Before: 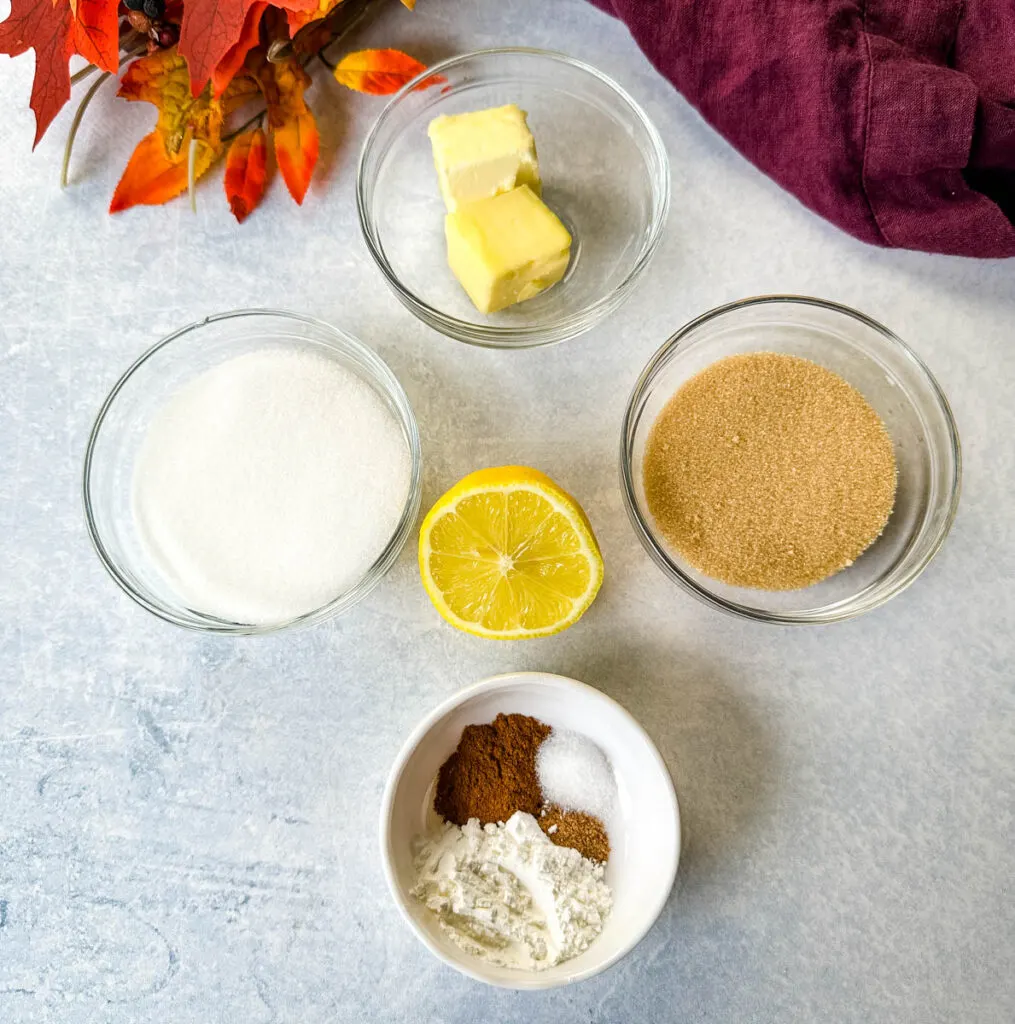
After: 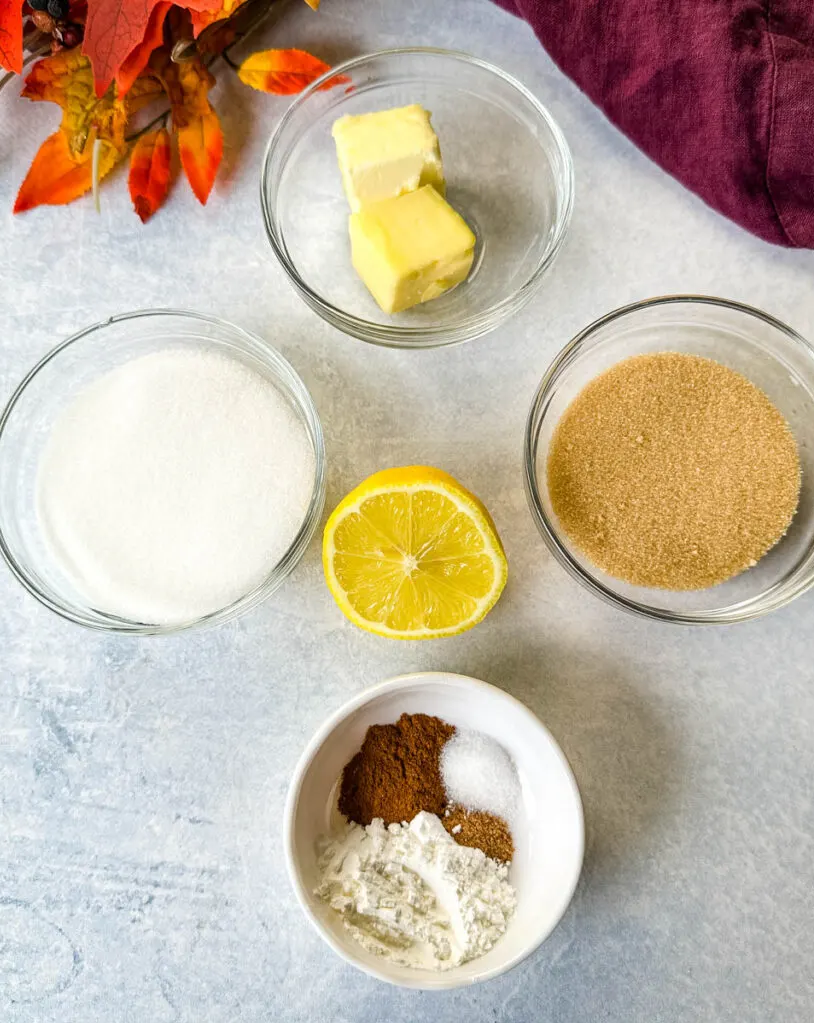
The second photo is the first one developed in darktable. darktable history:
crop and rotate: left 9.505%, right 10.237%
